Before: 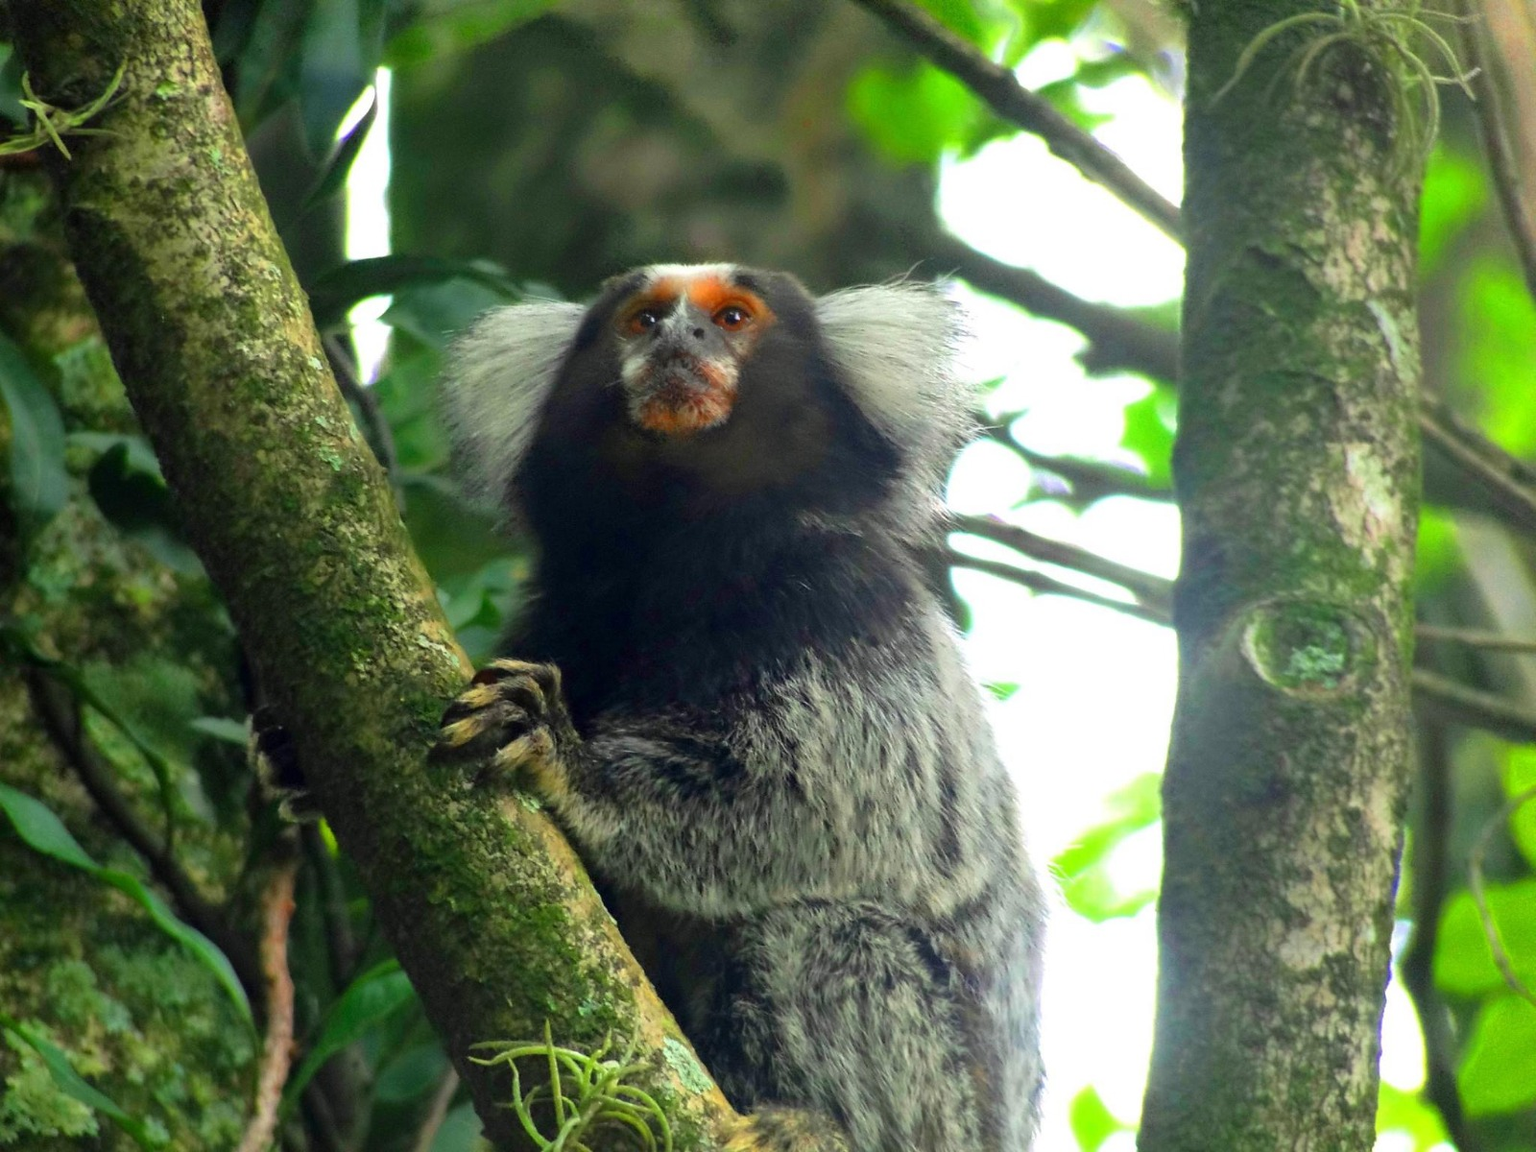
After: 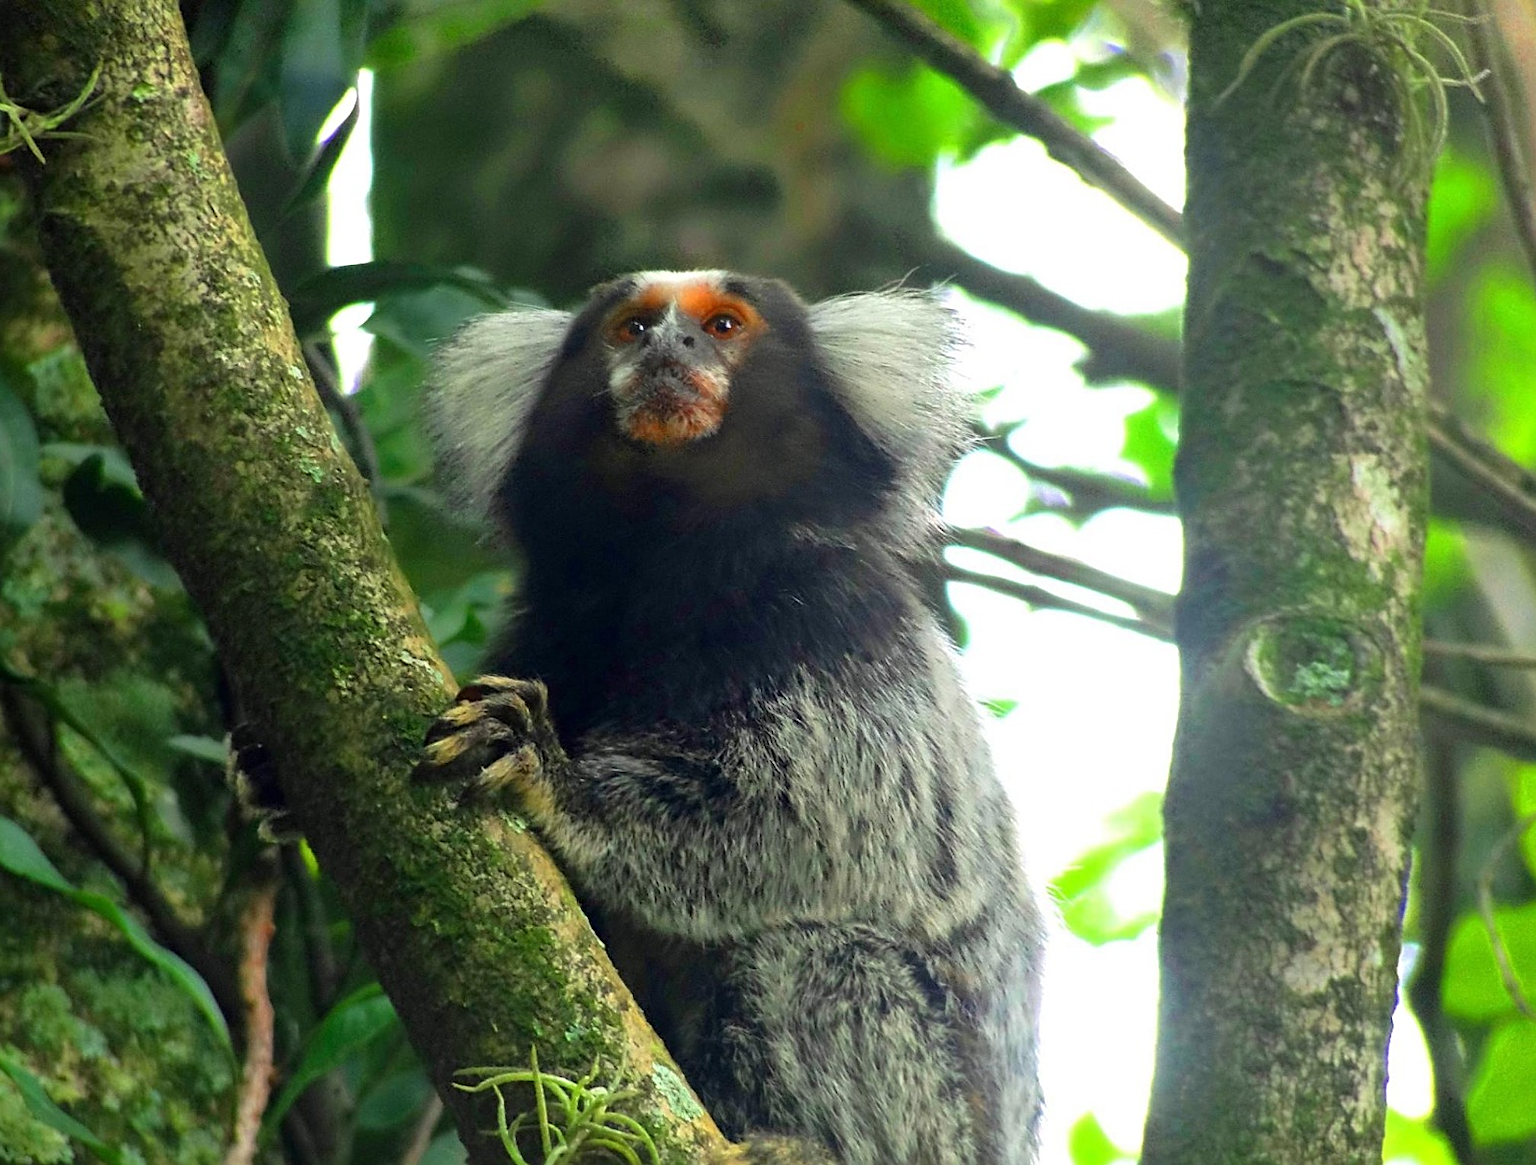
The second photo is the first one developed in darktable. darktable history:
tone equalizer: on, module defaults
sharpen: on, module defaults
crop and rotate: left 1.774%, right 0.633%, bottom 1.28%
rotate and perspective: automatic cropping original format, crop left 0, crop top 0
